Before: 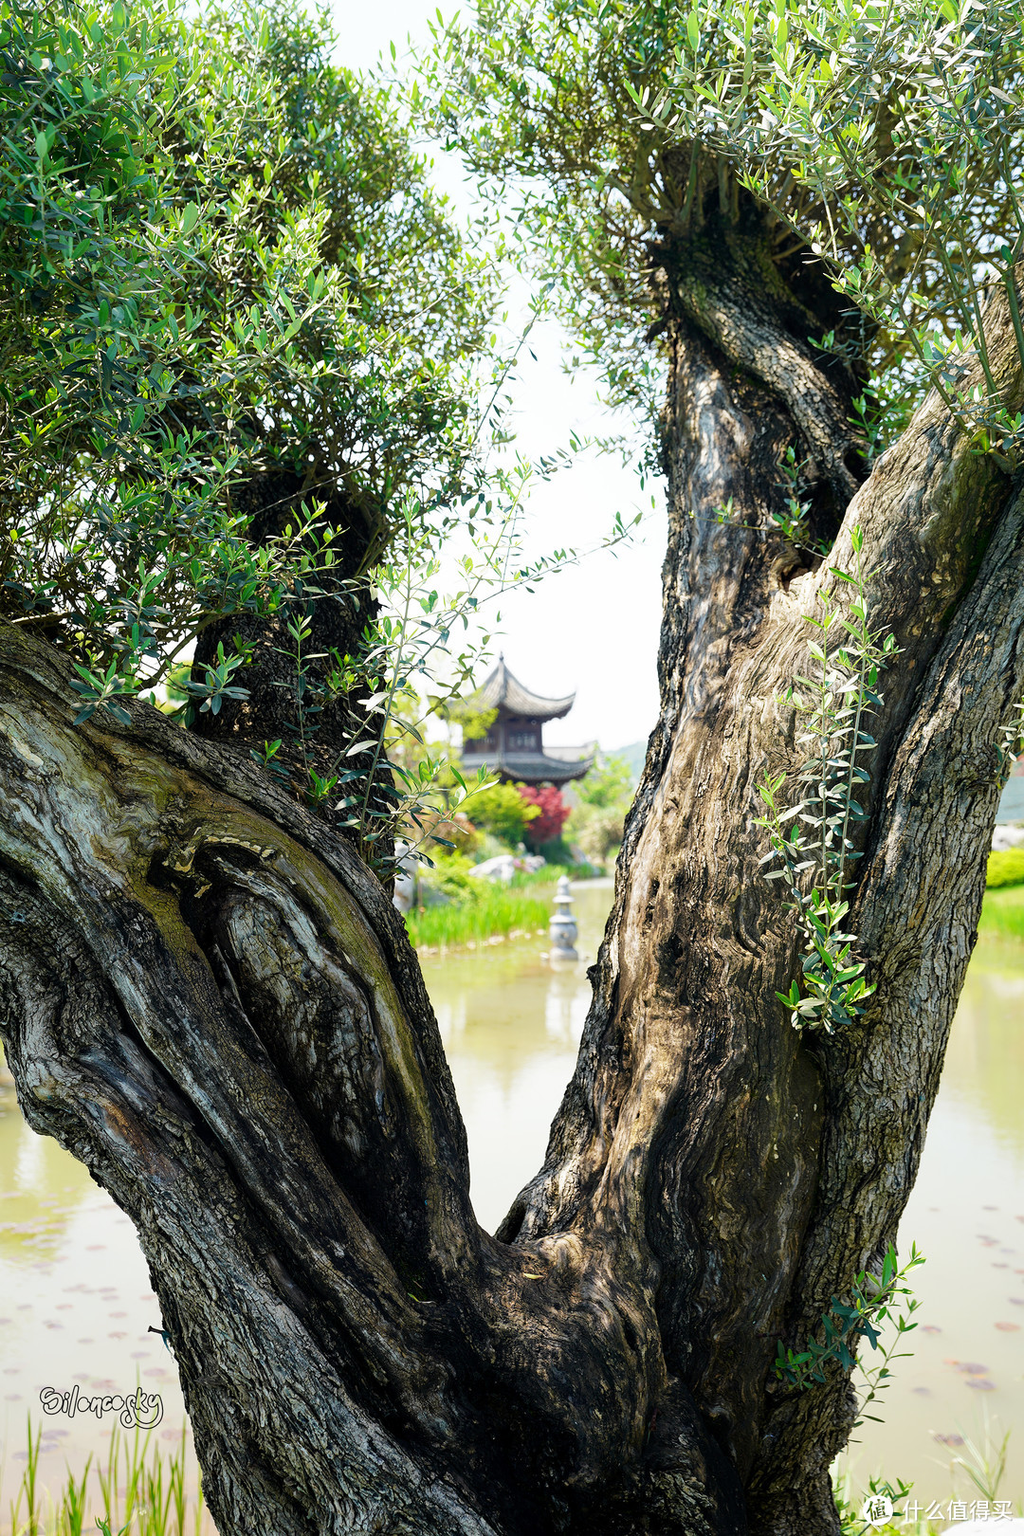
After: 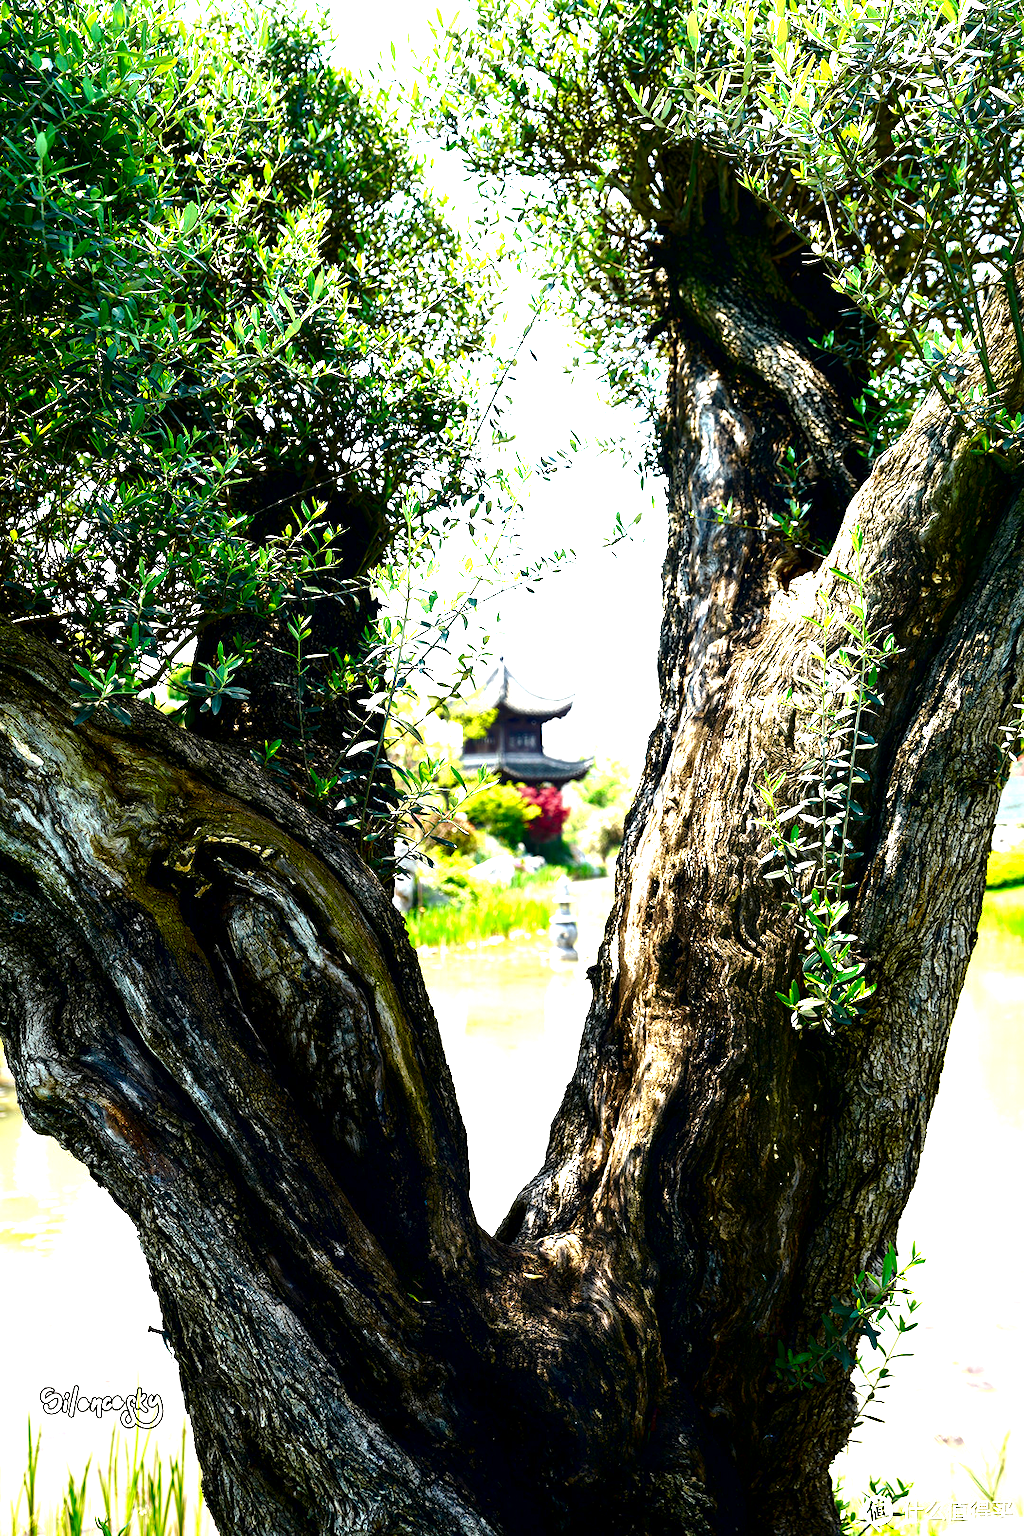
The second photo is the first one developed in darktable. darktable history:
local contrast: mode bilateral grid, contrast 20, coarseness 50, detail 120%, midtone range 0.2
contrast brightness saturation: contrast 0.09, brightness -0.59, saturation 0.17
exposure: black level correction 0, exposure 1 EV, compensate exposure bias true, compensate highlight preservation false
